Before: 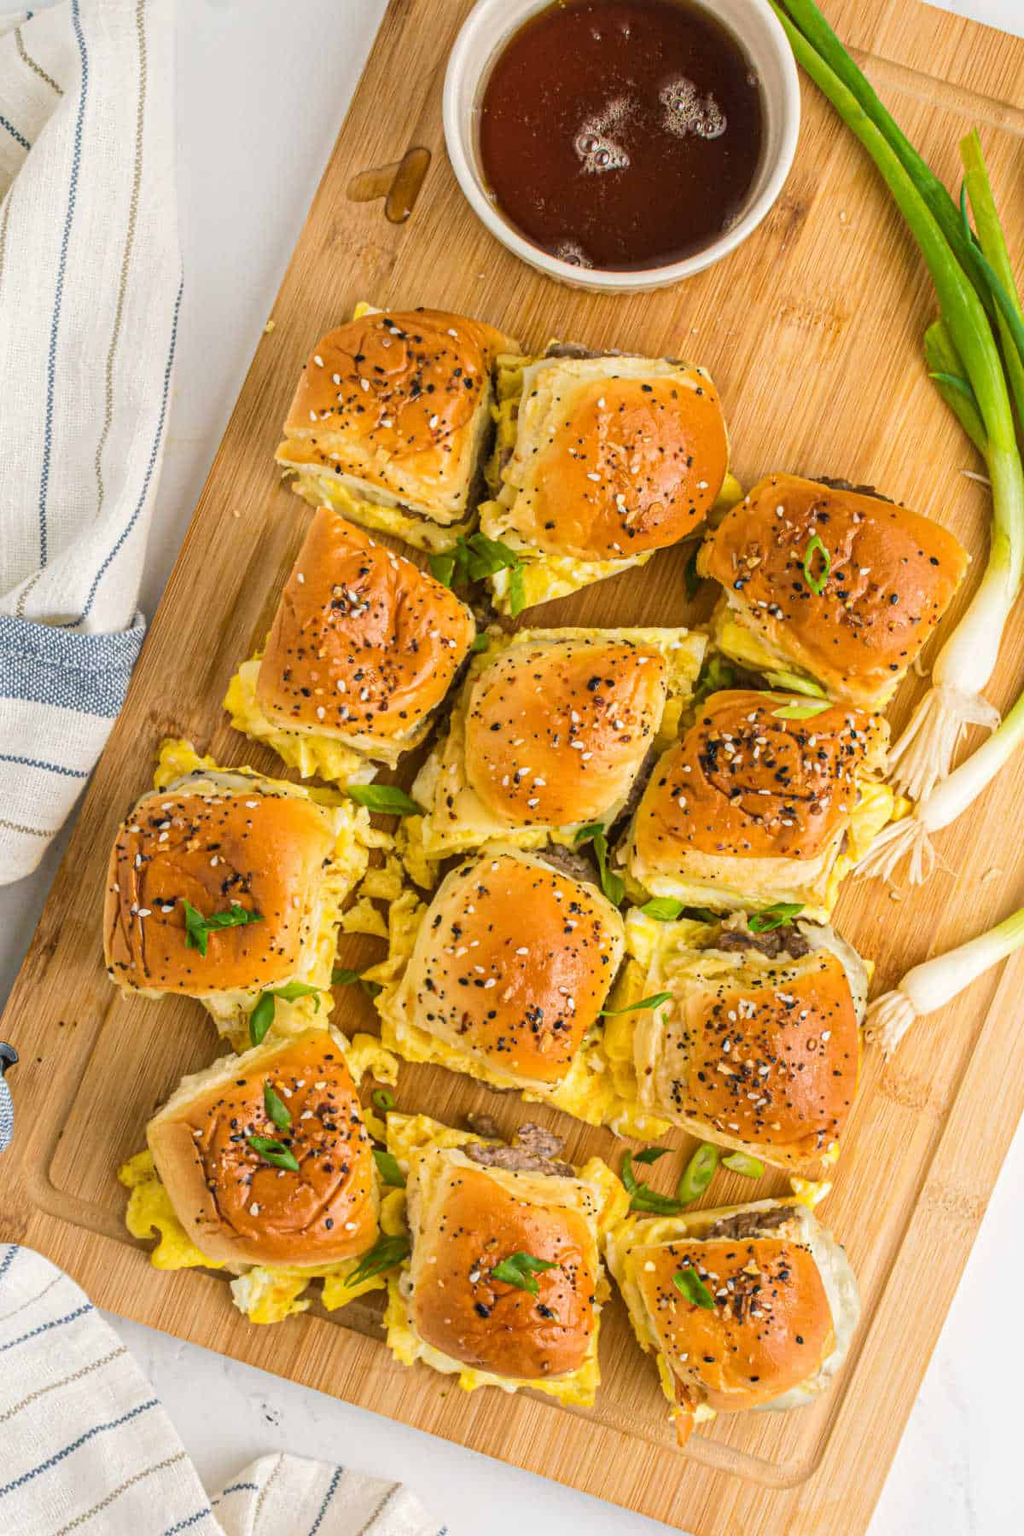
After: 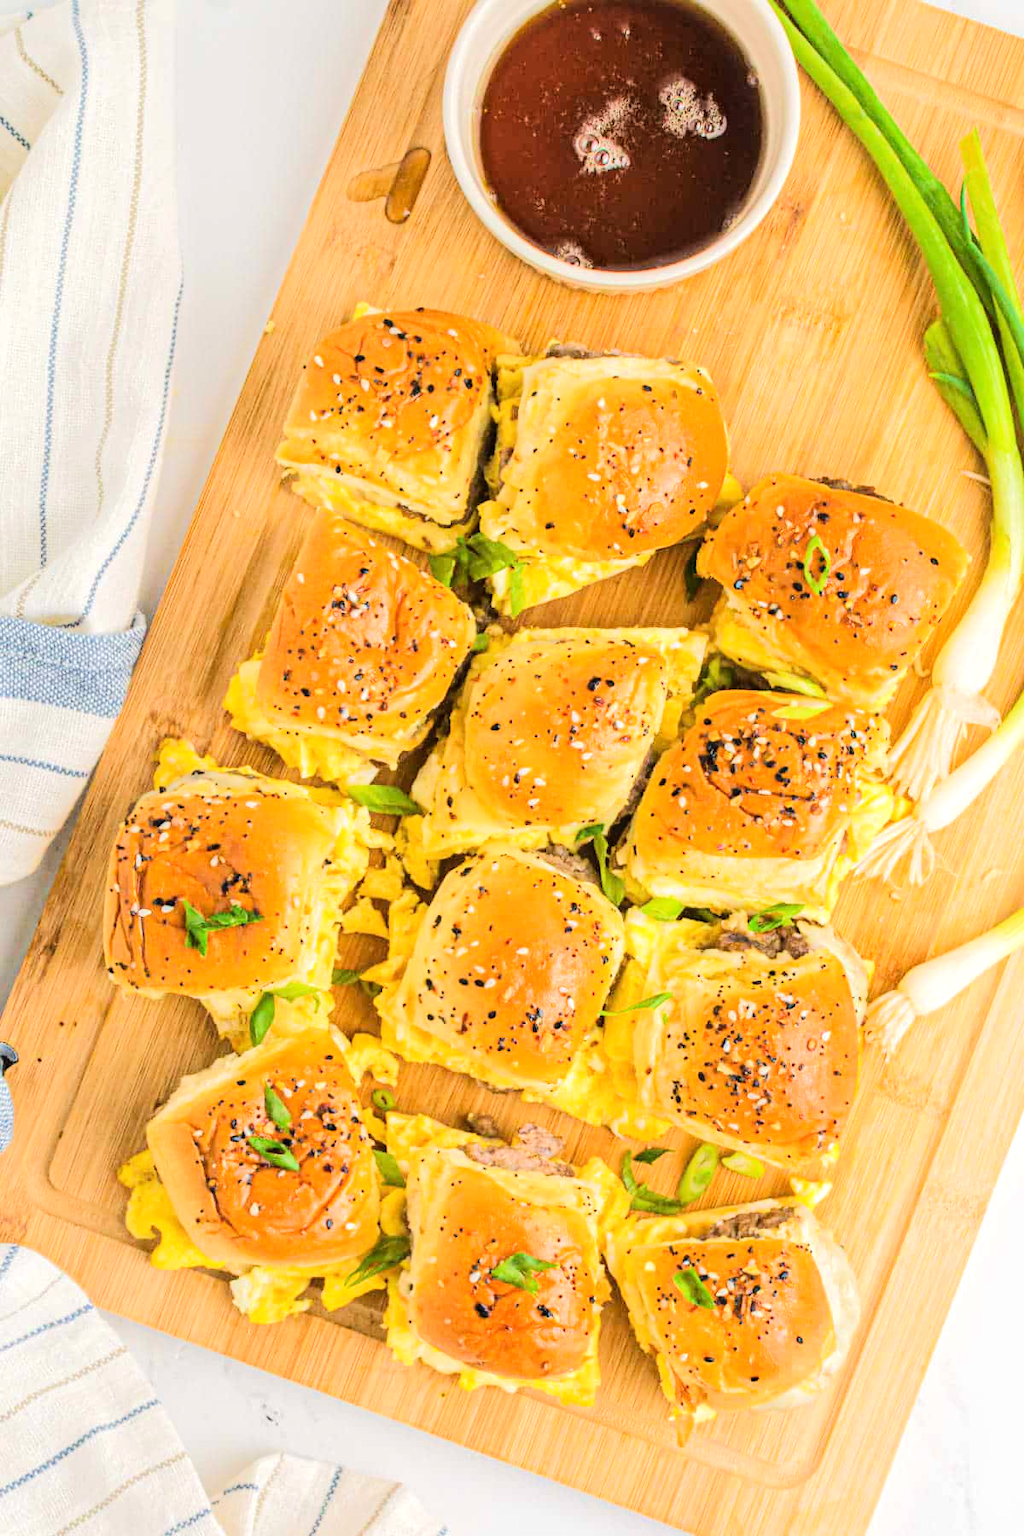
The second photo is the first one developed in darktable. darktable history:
tone equalizer: -7 EV 0.154 EV, -6 EV 0.631 EV, -5 EV 1.17 EV, -4 EV 1.36 EV, -3 EV 1.17 EV, -2 EV 0.6 EV, -1 EV 0.159 EV, edges refinement/feathering 500, mask exposure compensation -1.57 EV, preserve details no
